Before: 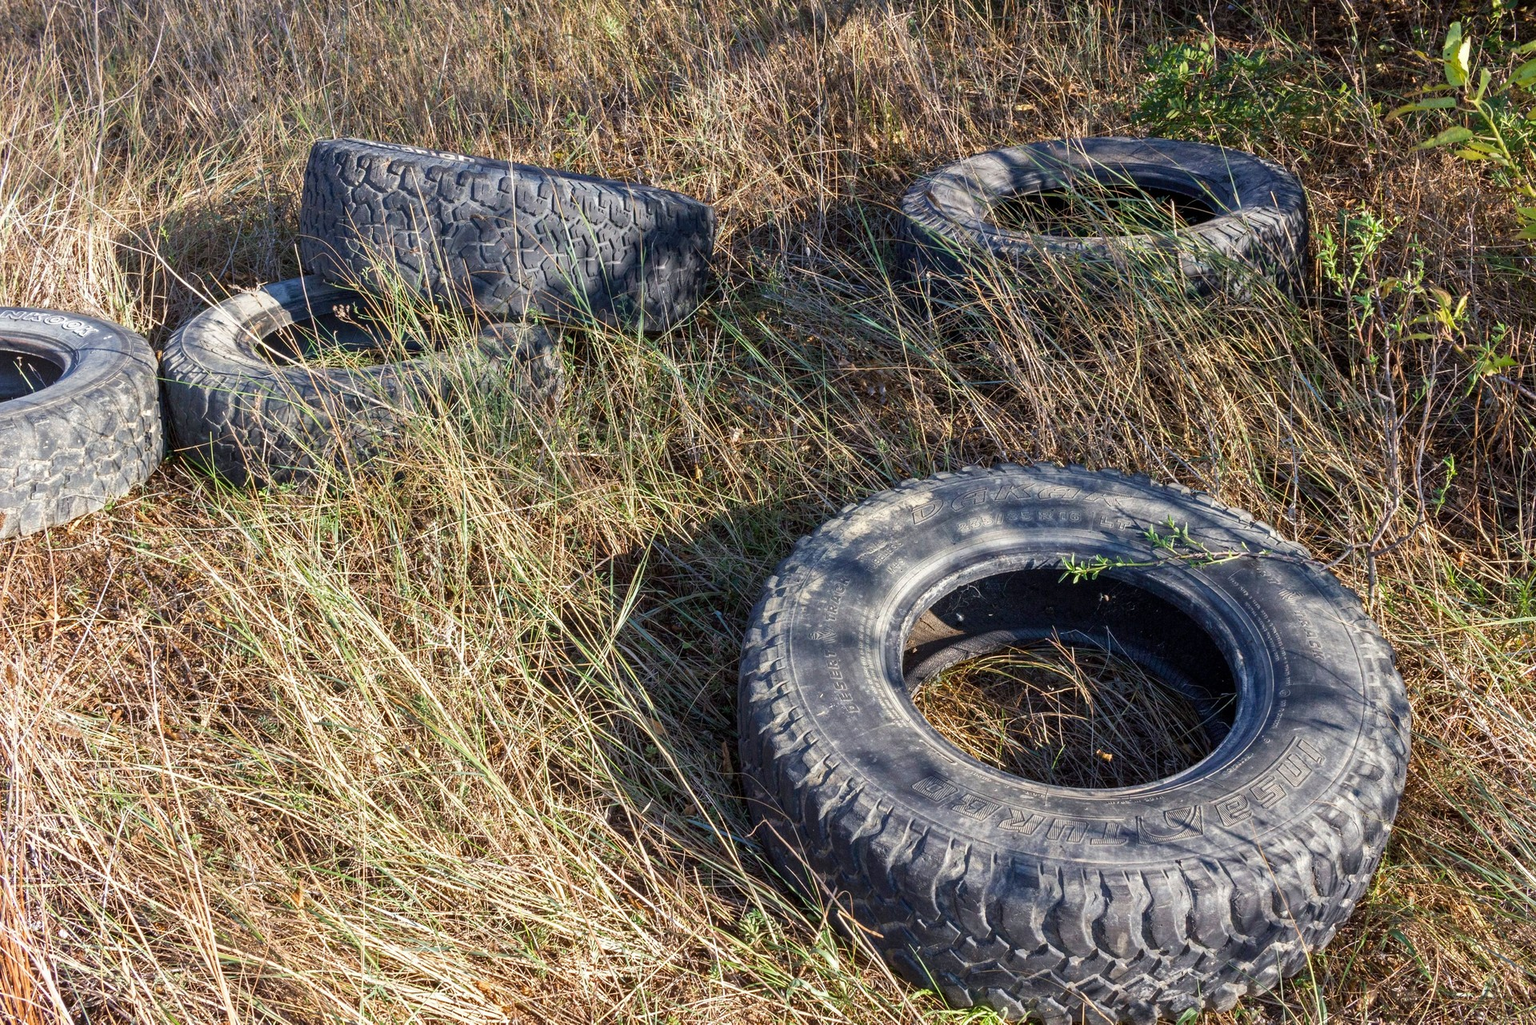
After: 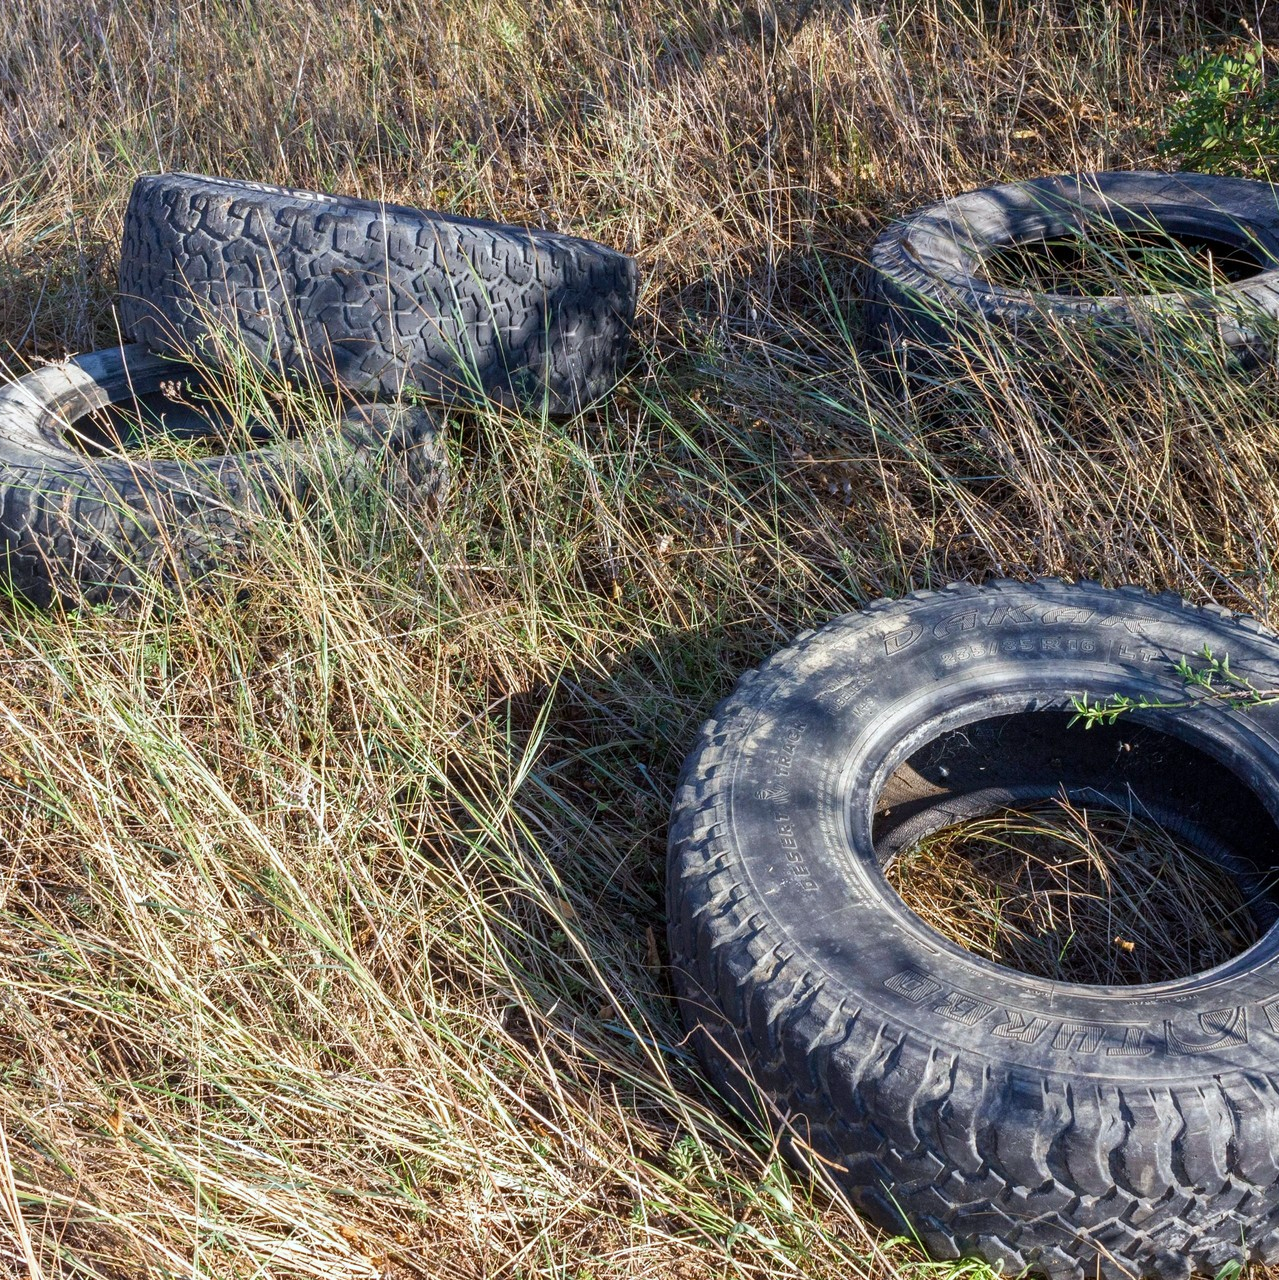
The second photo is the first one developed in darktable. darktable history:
color calibration: x 0.355, y 0.367, temperature 4700.38 K
crop and rotate: left 13.342%, right 19.991%
